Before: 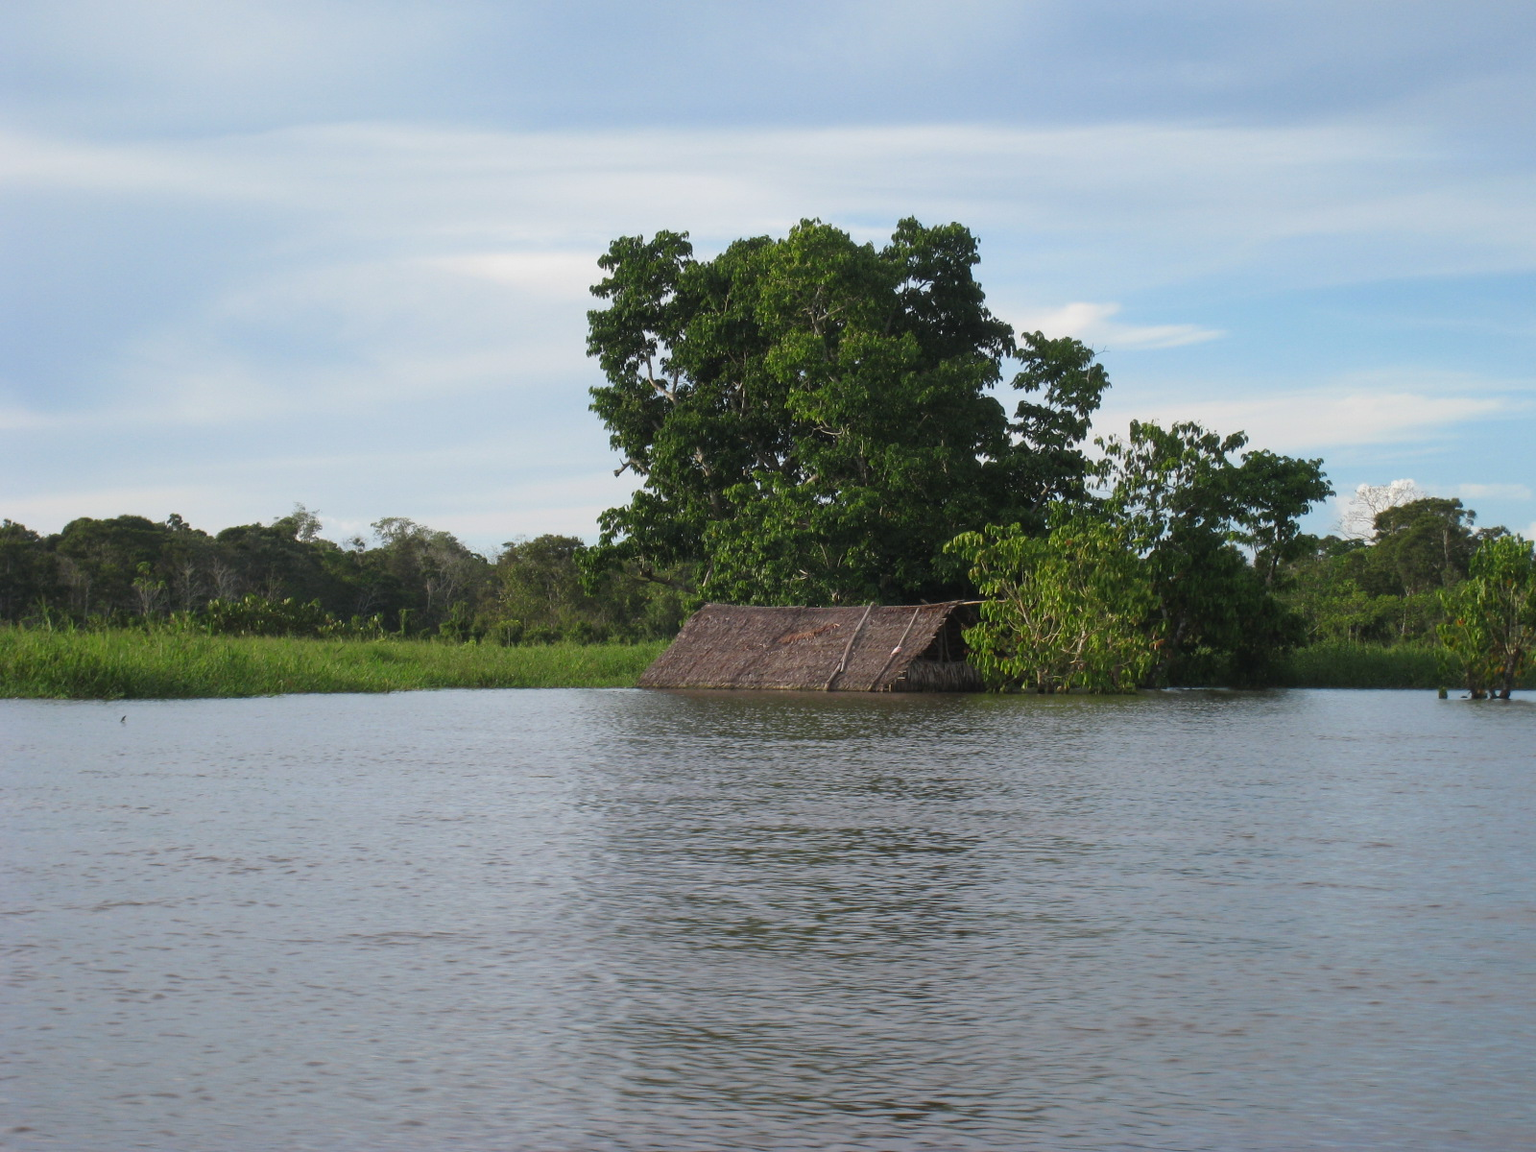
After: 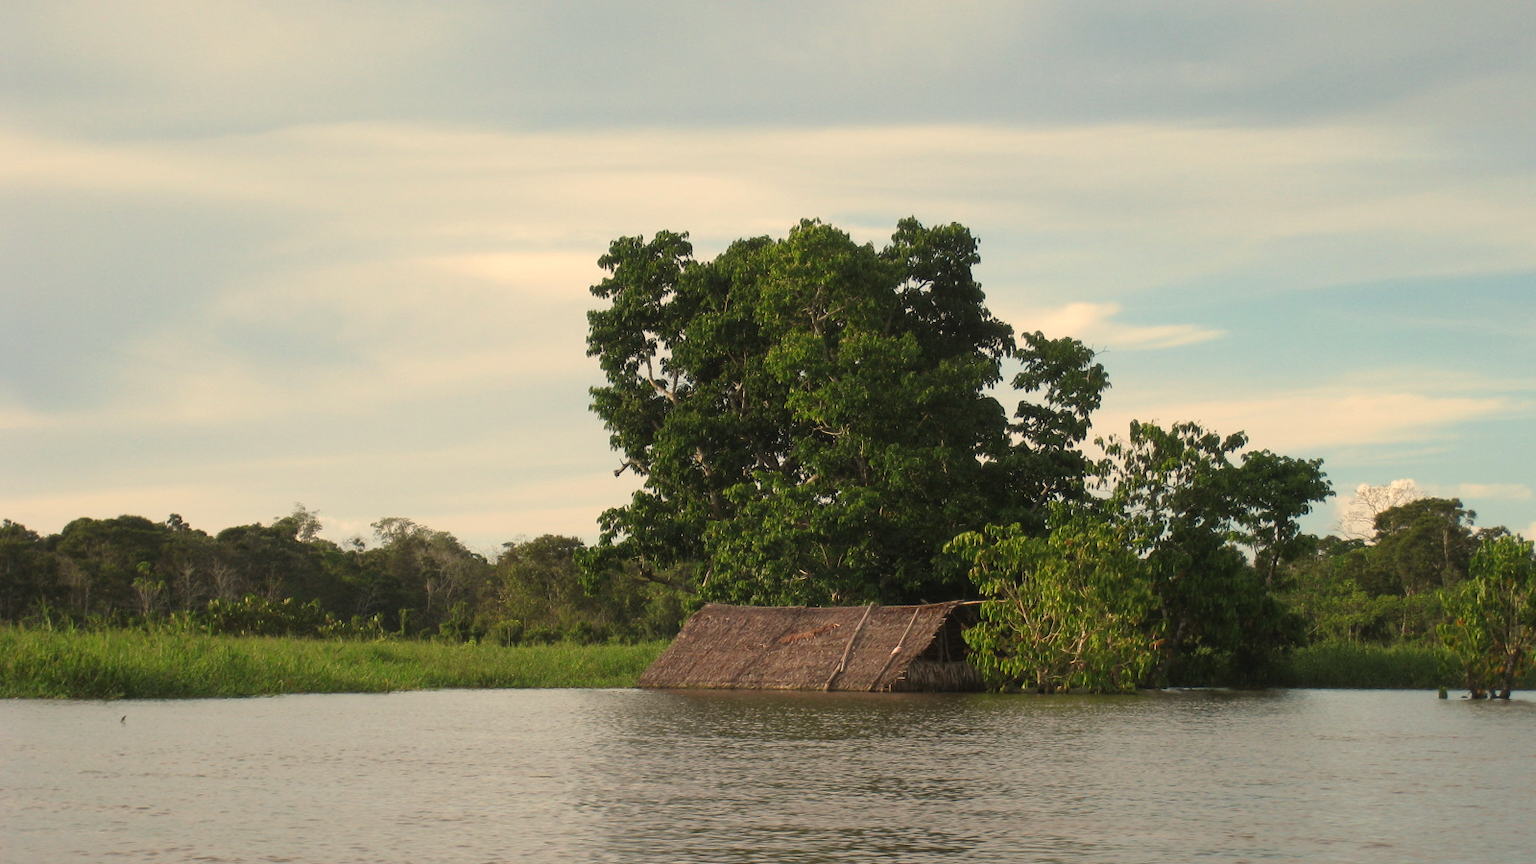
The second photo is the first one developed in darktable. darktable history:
crop: bottom 24.967%
white balance: red 1.123, blue 0.83
